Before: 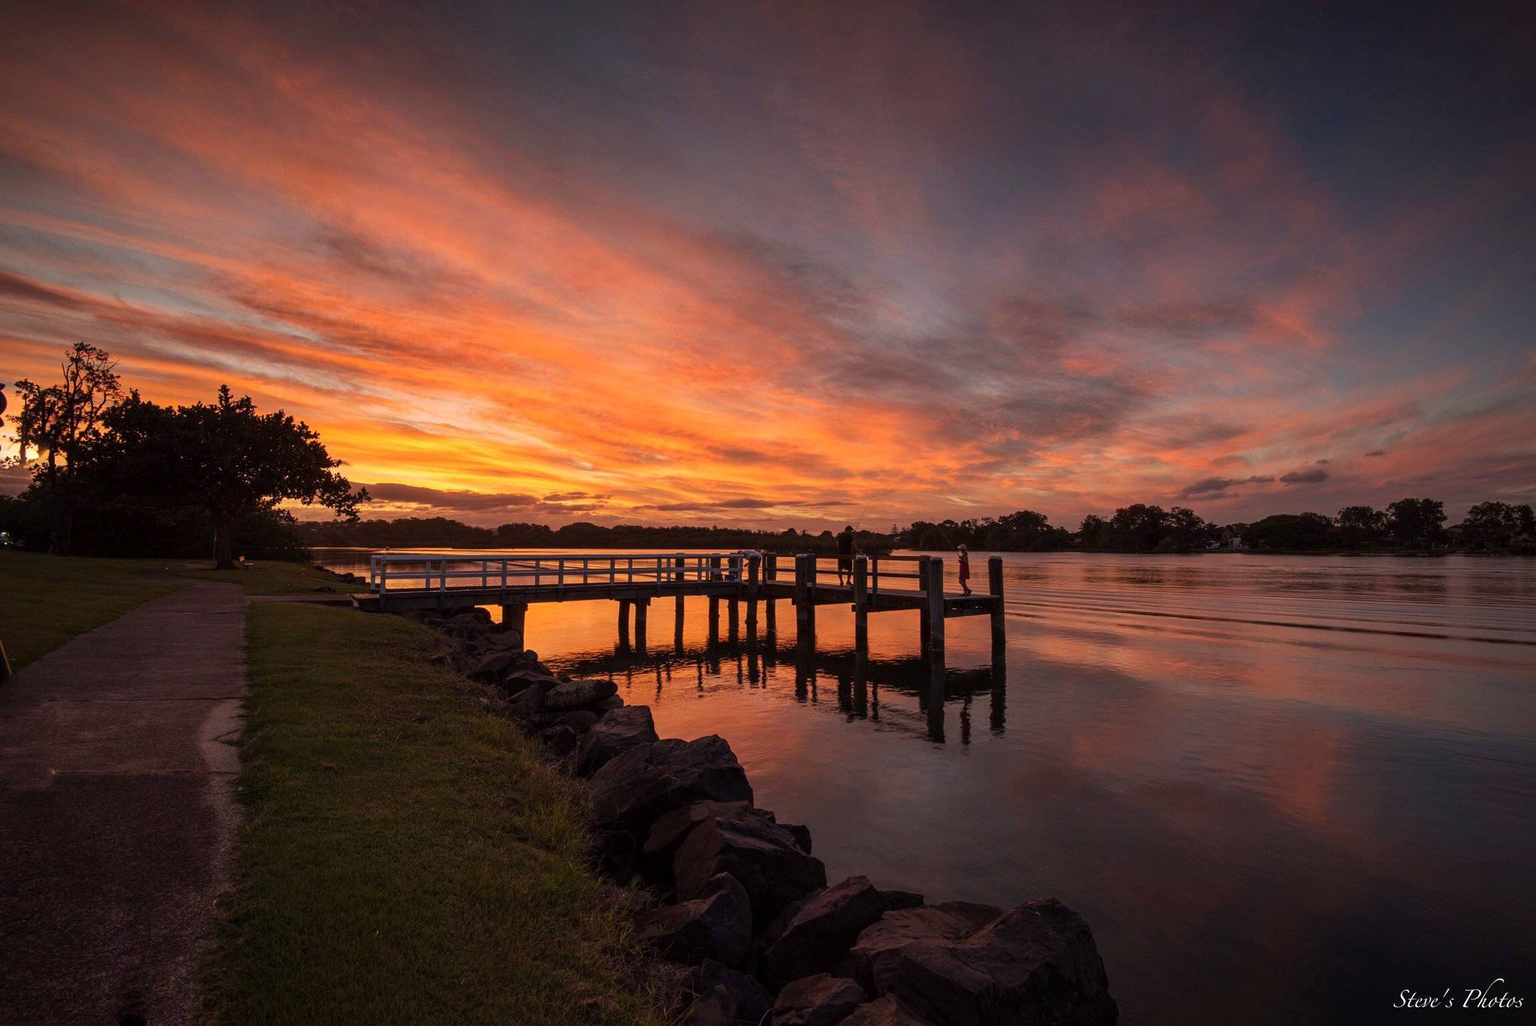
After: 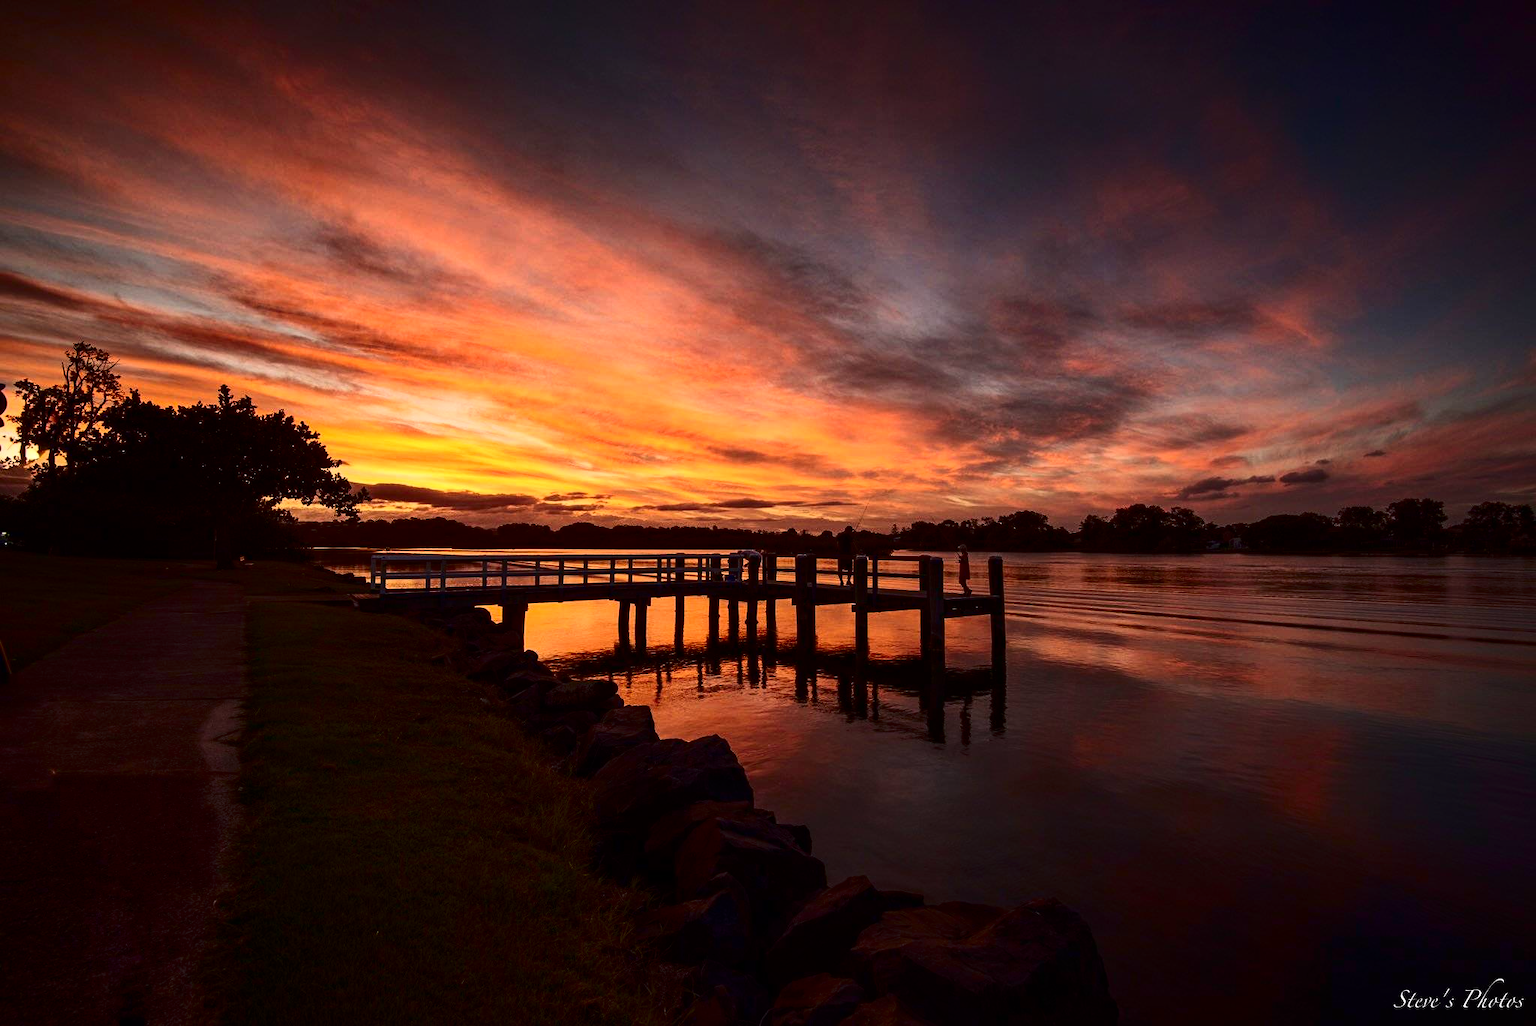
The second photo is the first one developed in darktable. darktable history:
contrast brightness saturation: contrast 0.34, brightness -0.079, saturation 0.167
